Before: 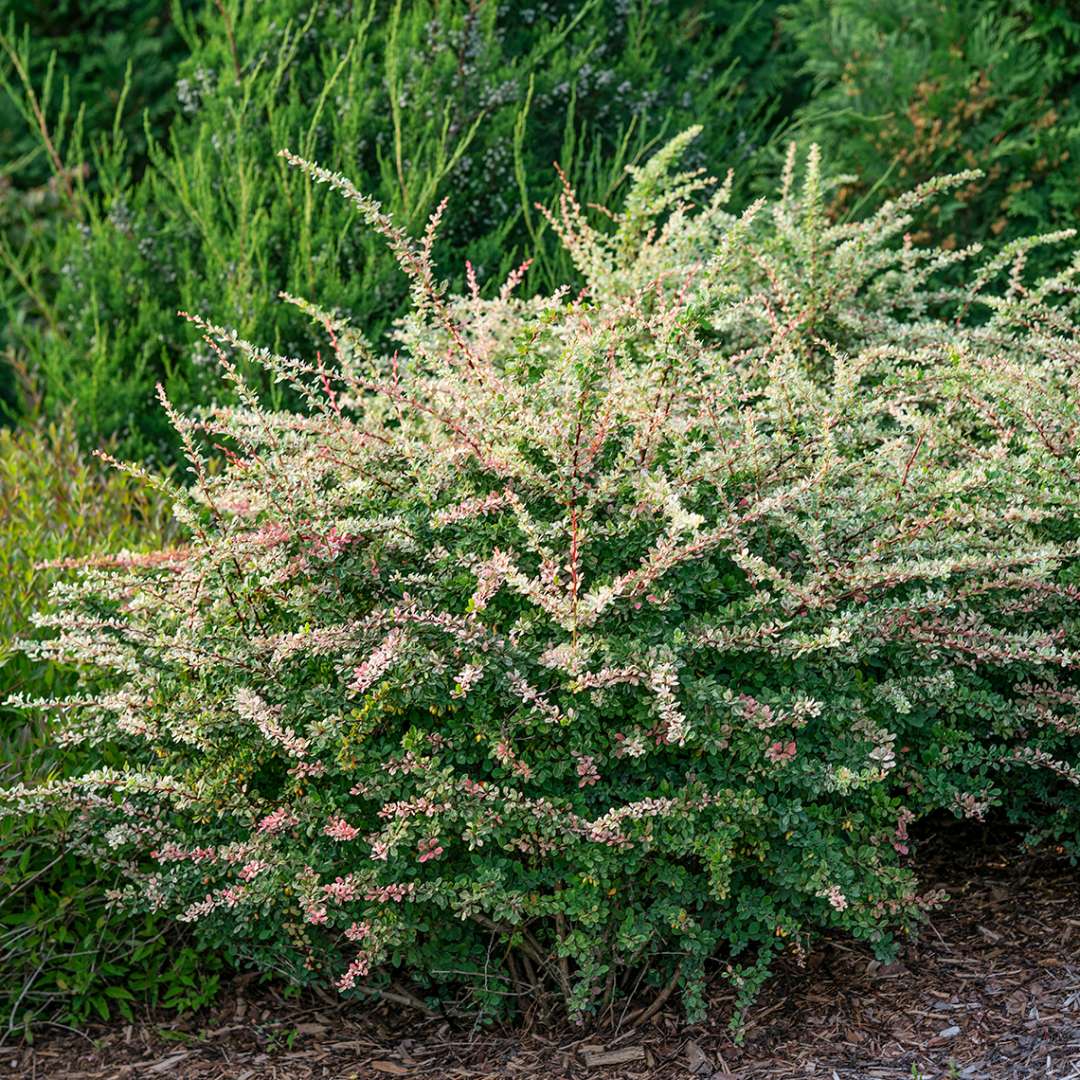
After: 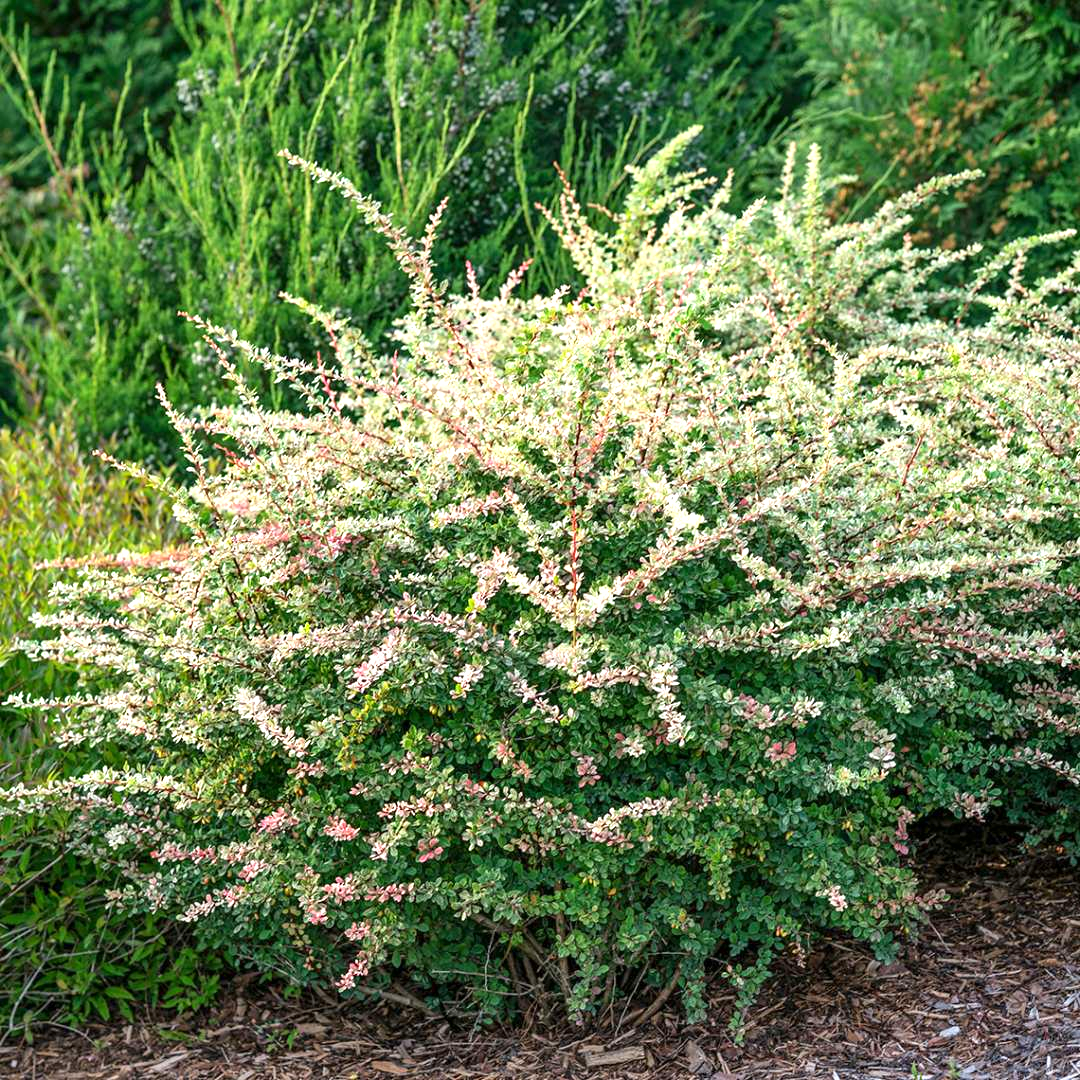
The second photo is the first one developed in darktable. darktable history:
exposure: exposure 0.698 EV, compensate exposure bias true, compensate highlight preservation false
